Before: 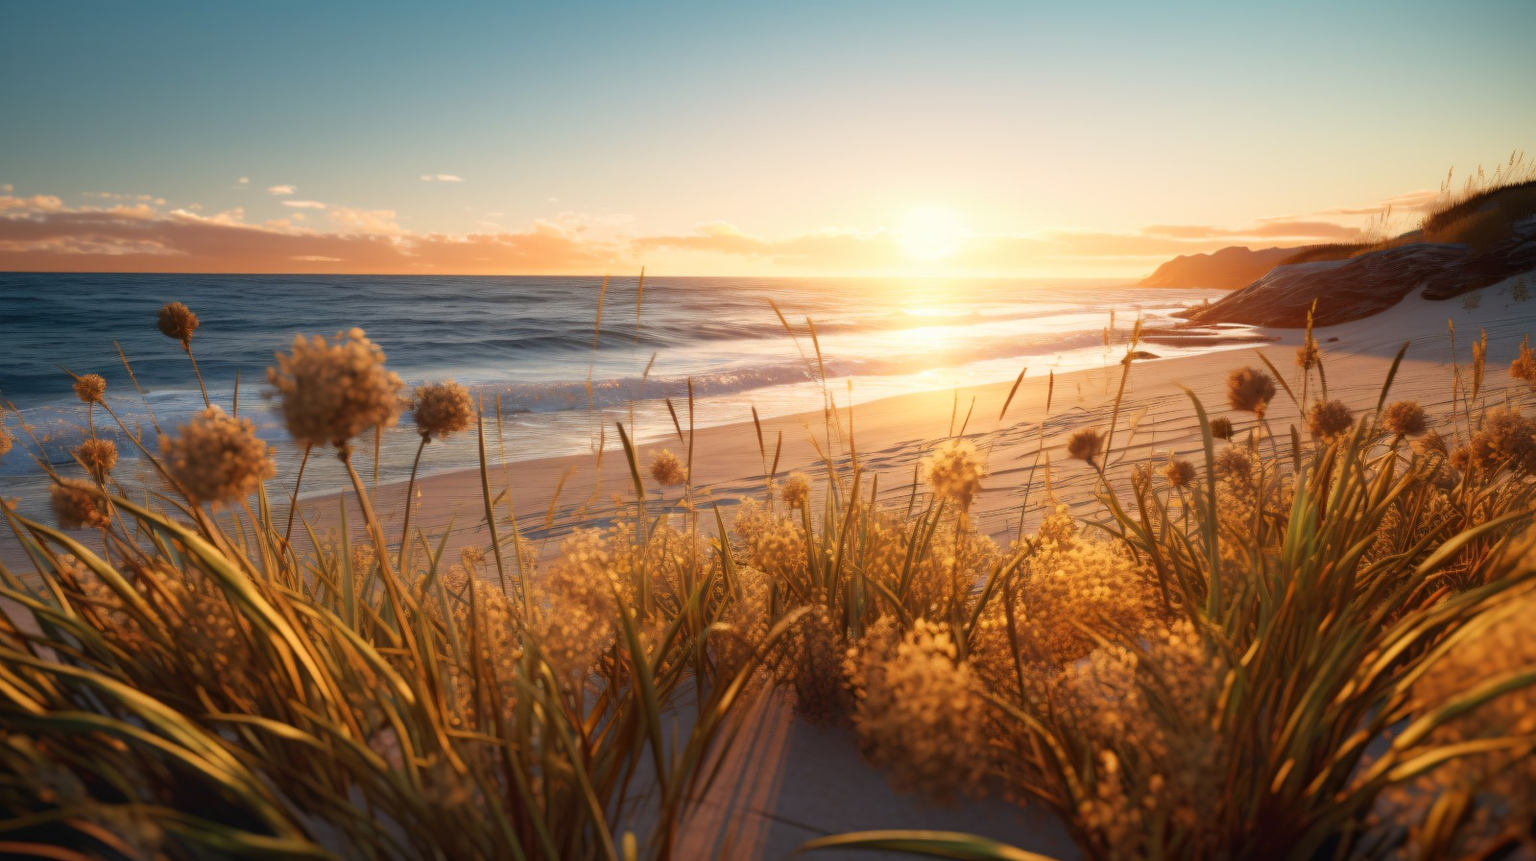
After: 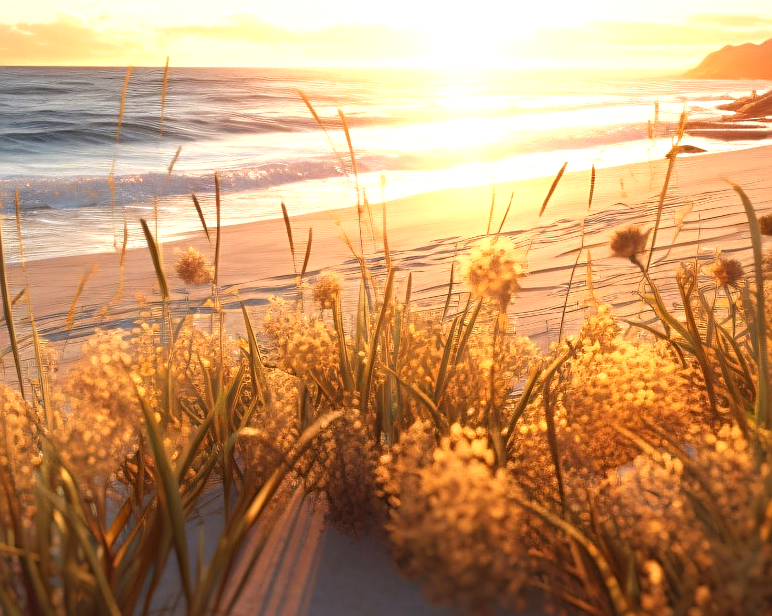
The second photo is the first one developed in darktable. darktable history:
sharpen: on, module defaults
crop: left 31.379%, top 24.658%, right 20.326%, bottom 6.628%
exposure: black level correction 0, exposure 0.7 EV, compensate exposure bias true, compensate highlight preservation false
